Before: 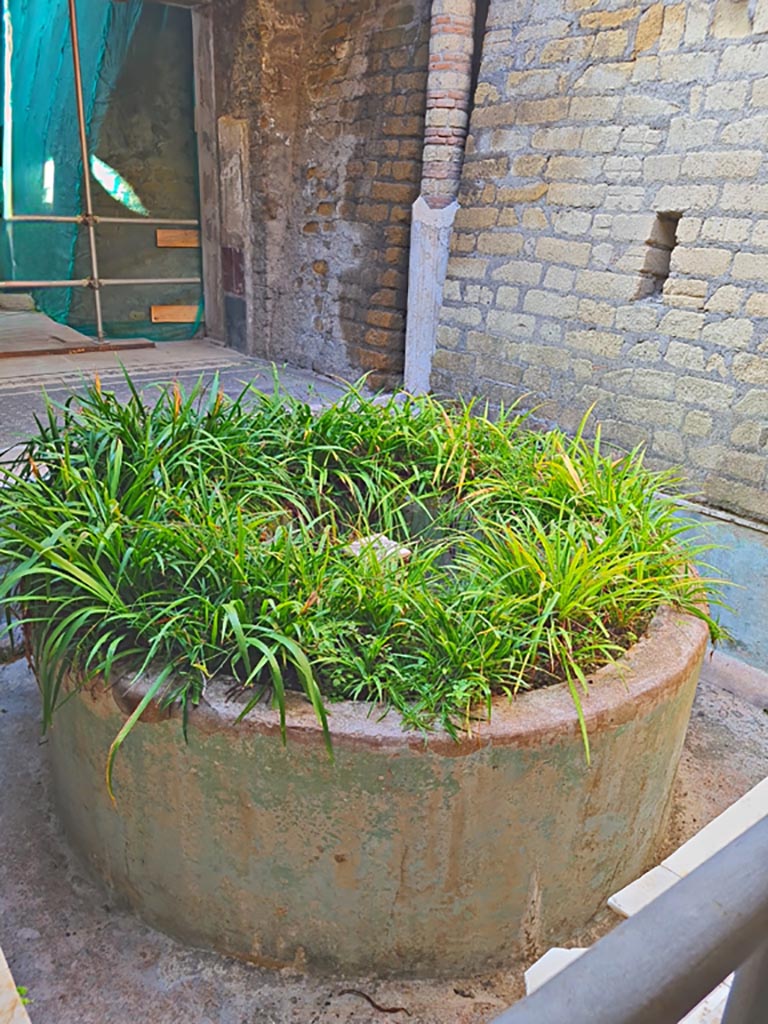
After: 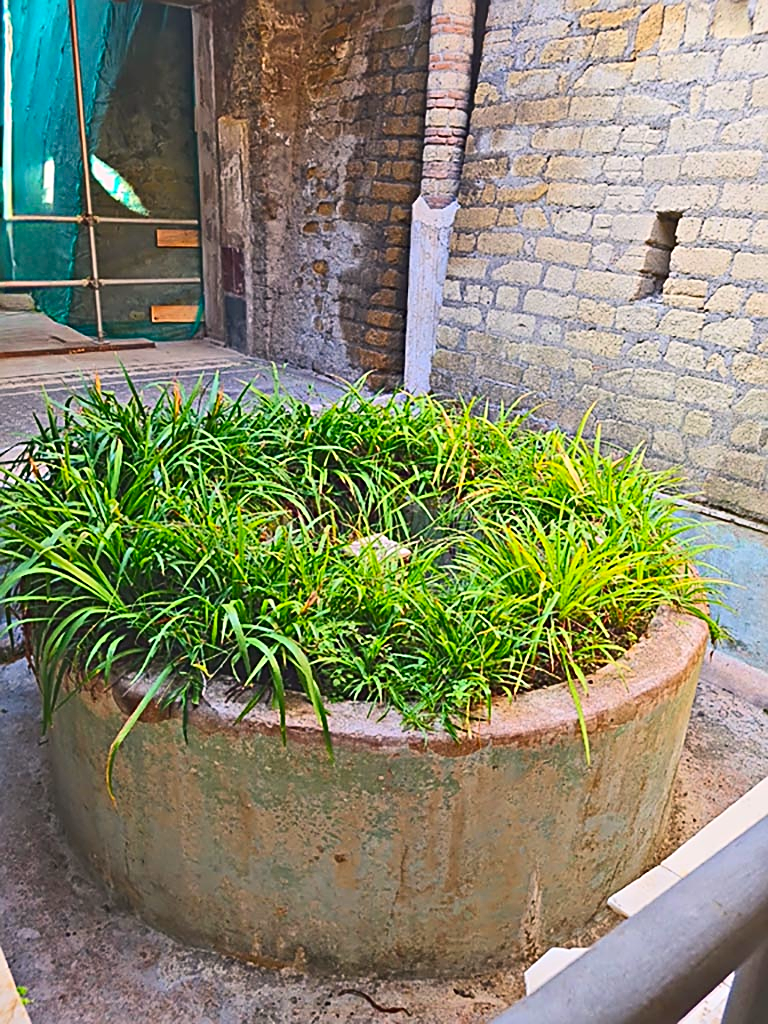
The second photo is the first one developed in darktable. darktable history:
color correction: highlights a* 3.28, highlights b* 2.18, saturation 1.19
contrast brightness saturation: contrast 0.224
sharpen: on, module defaults
